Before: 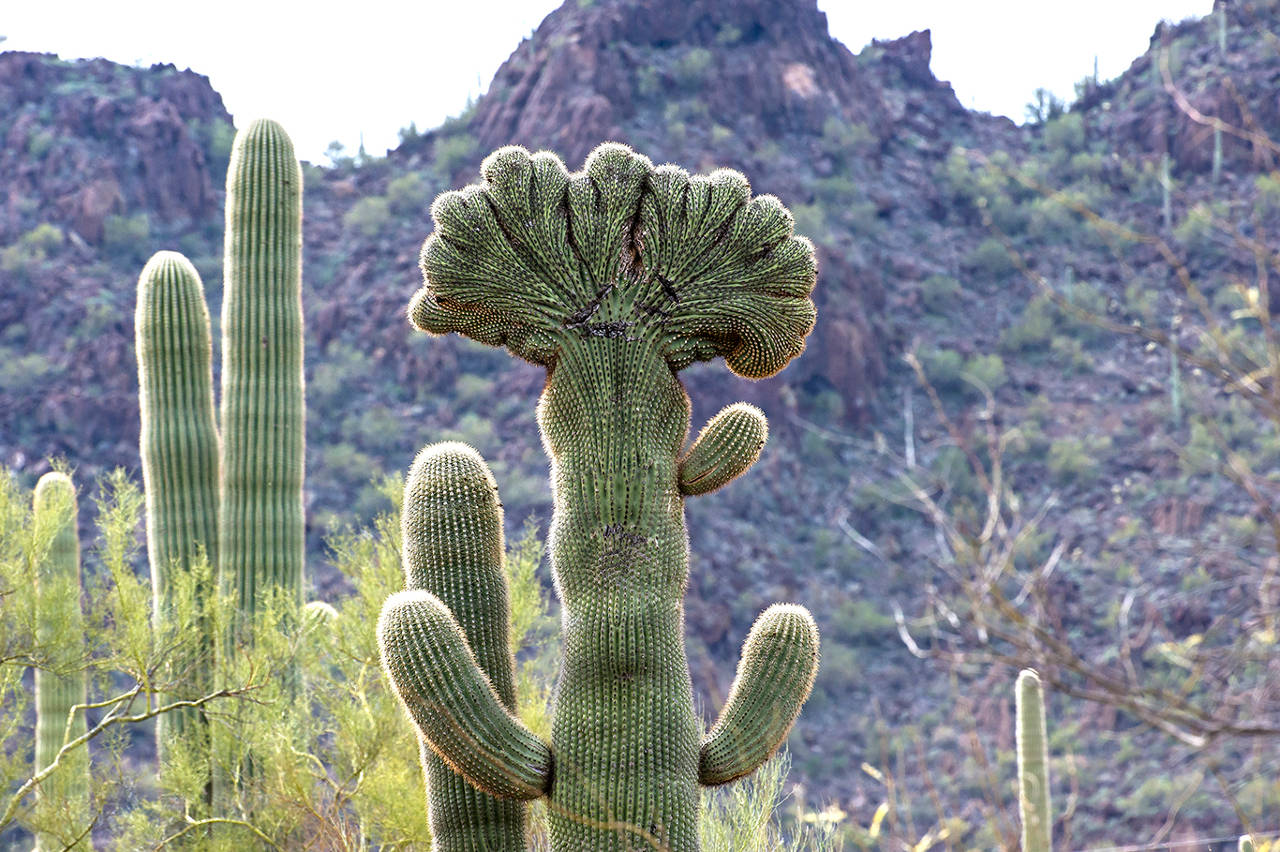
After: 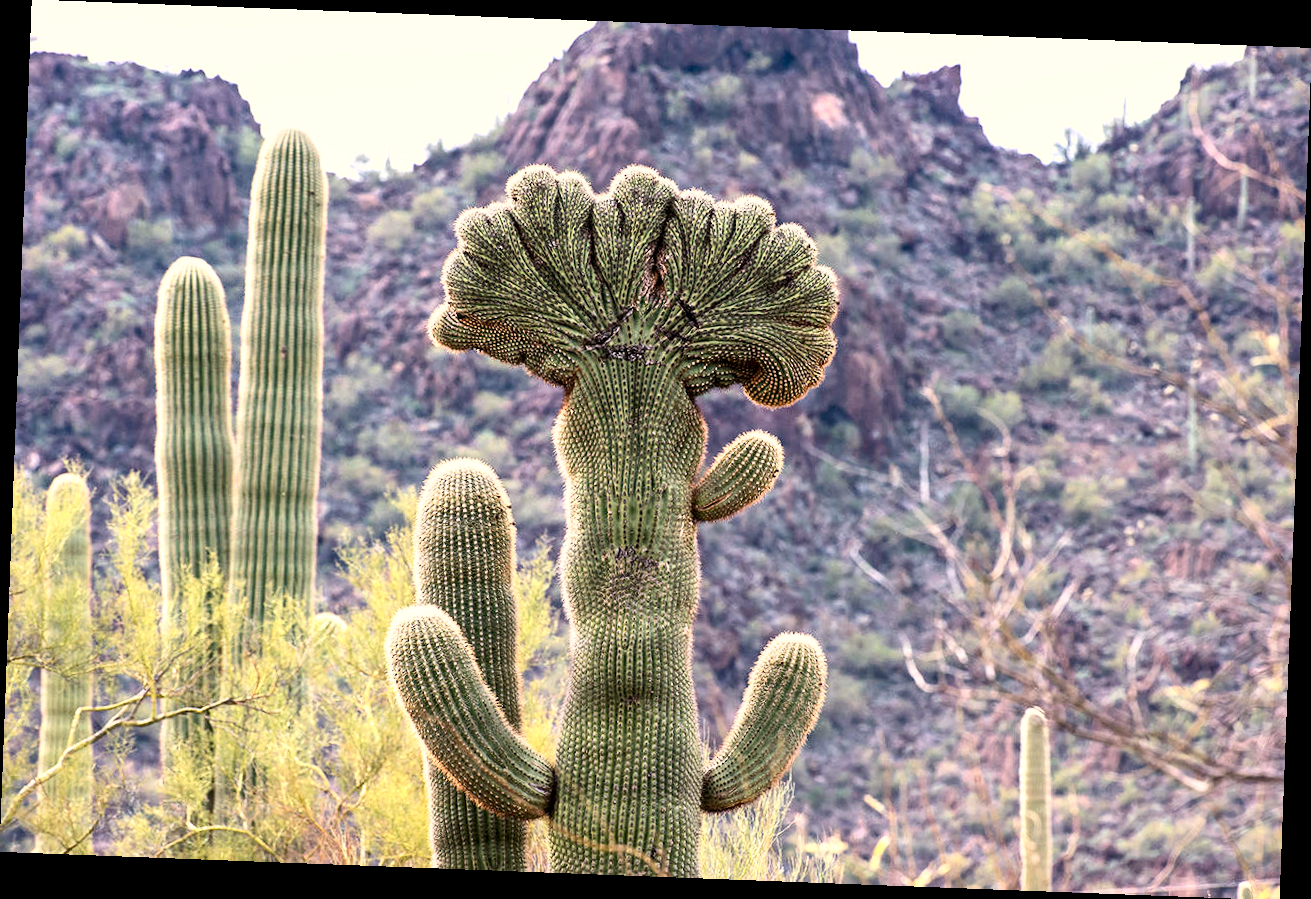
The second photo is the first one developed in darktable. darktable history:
white balance: red 1.127, blue 0.943
rotate and perspective: rotation 2.17°, automatic cropping off
local contrast: highlights 100%, shadows 100%, detail 120%, midtone range 0.2
contrast brightness saturation: contrast 0.24, brightness 0.09
